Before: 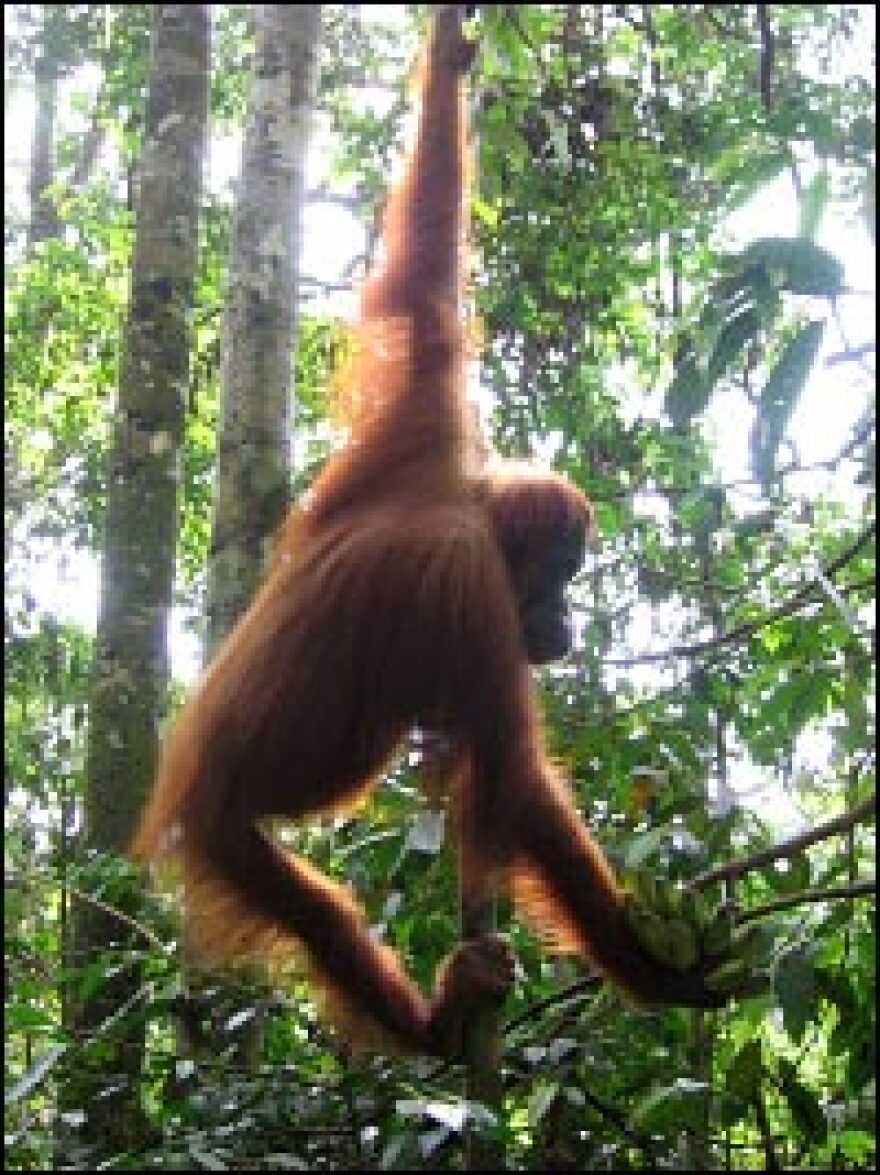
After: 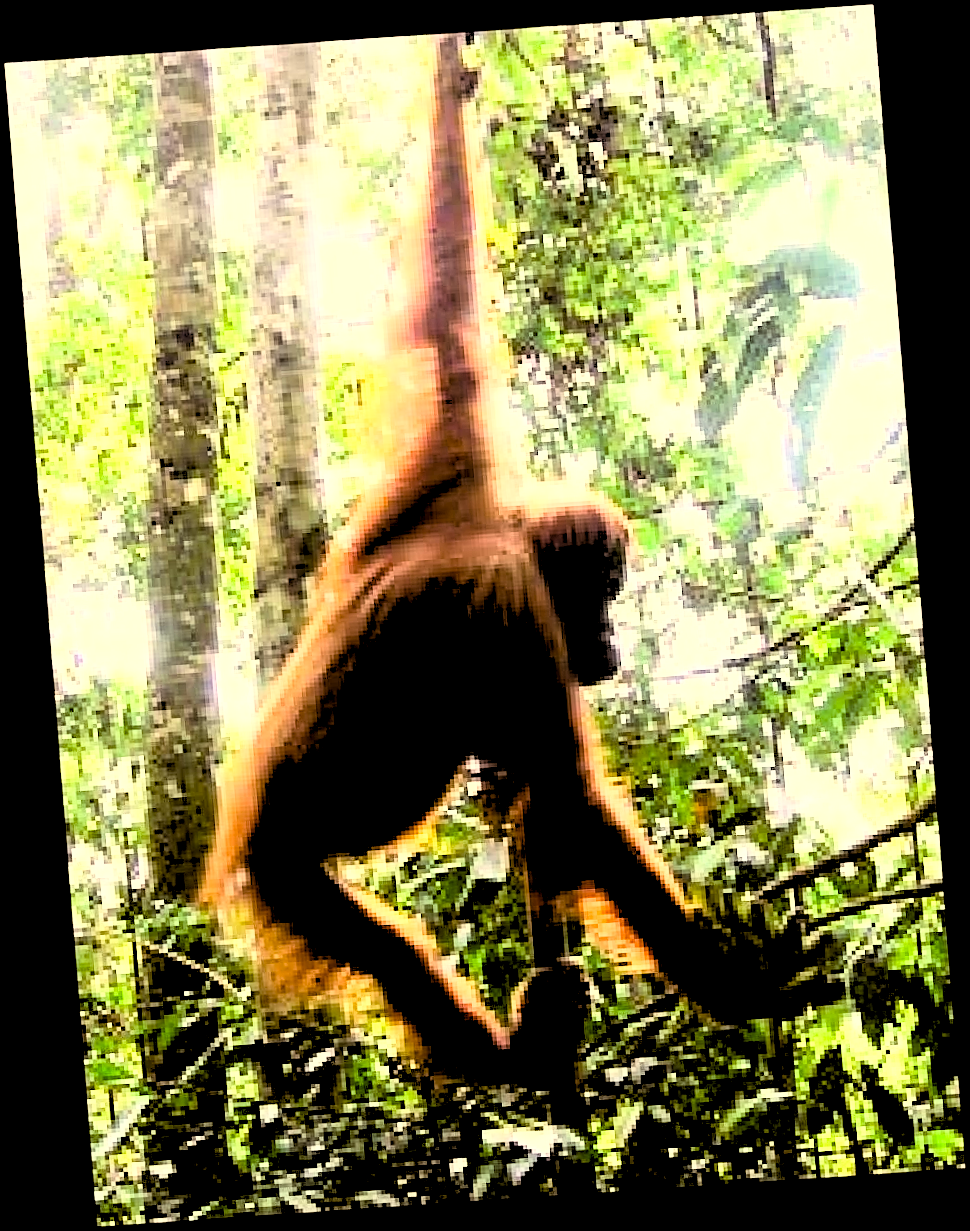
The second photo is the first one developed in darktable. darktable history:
rgb curve: curves: ch0 [(0, 0) (0.21, 0.15) (0.24, 0.21) (0.5, 0.75) (0.75, 0.96) (0.89, 0.99) (1, 1)]; ch1 [(0, 0.02) (0.21, 0.13) (0.25, 0.2) (0.5, 0.67) (0.75, 0.9) (0.89, 0.97) (1, 1)]; ch2 [(0, 0.02) (0.21, 0.13) (0.25, 0.2) (0.5, 0.67) (0.75, 0.9) (0.89, 0.97) (1, 1)], compensate middle gray true
local contrast: highlights 100%, shadows 100%, detail 120%, midtone range 0.2
color correction: highlights a* -2.68, highlights b* 2.57
rotate and perspective: rotation -4.2°, shear 0.006, automatic cropping off
rgb levels: levels [[0.029, 0.461, 0.922], [0, 0.5, 1], [0, 0.5, 1]]
sharpen: on, module defaults
color balance: lift [1, 1.015, 1.004, 0.985], gamma [1, 0.958, 0.971, 1.042], gain [1, 0.956, 0.977, 1.044]
white balance: red 1.138, green 0.996, blue 0.812
